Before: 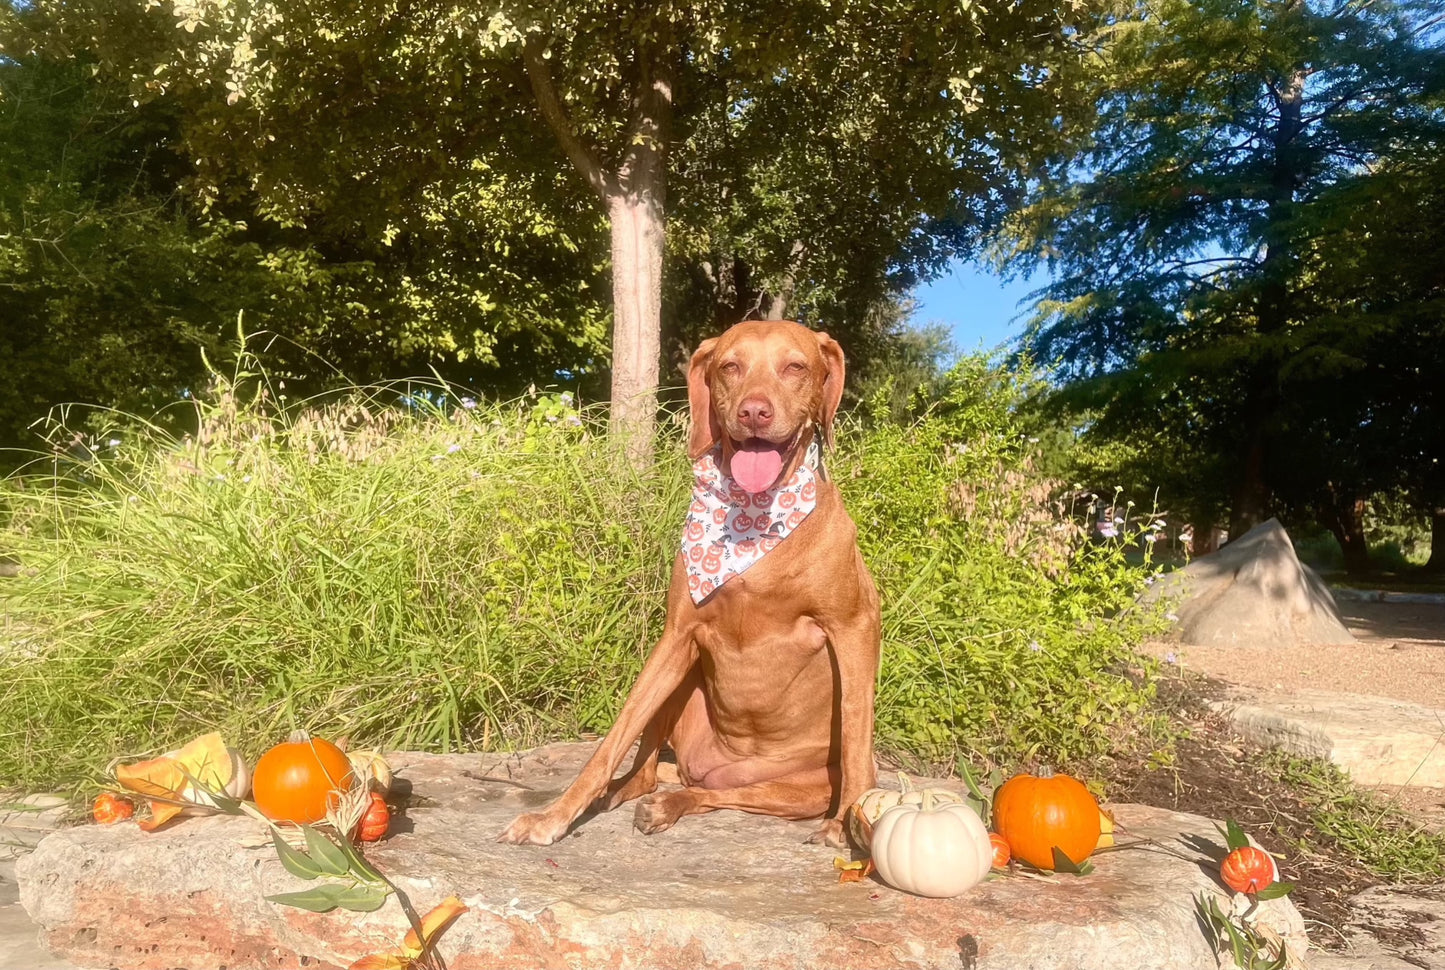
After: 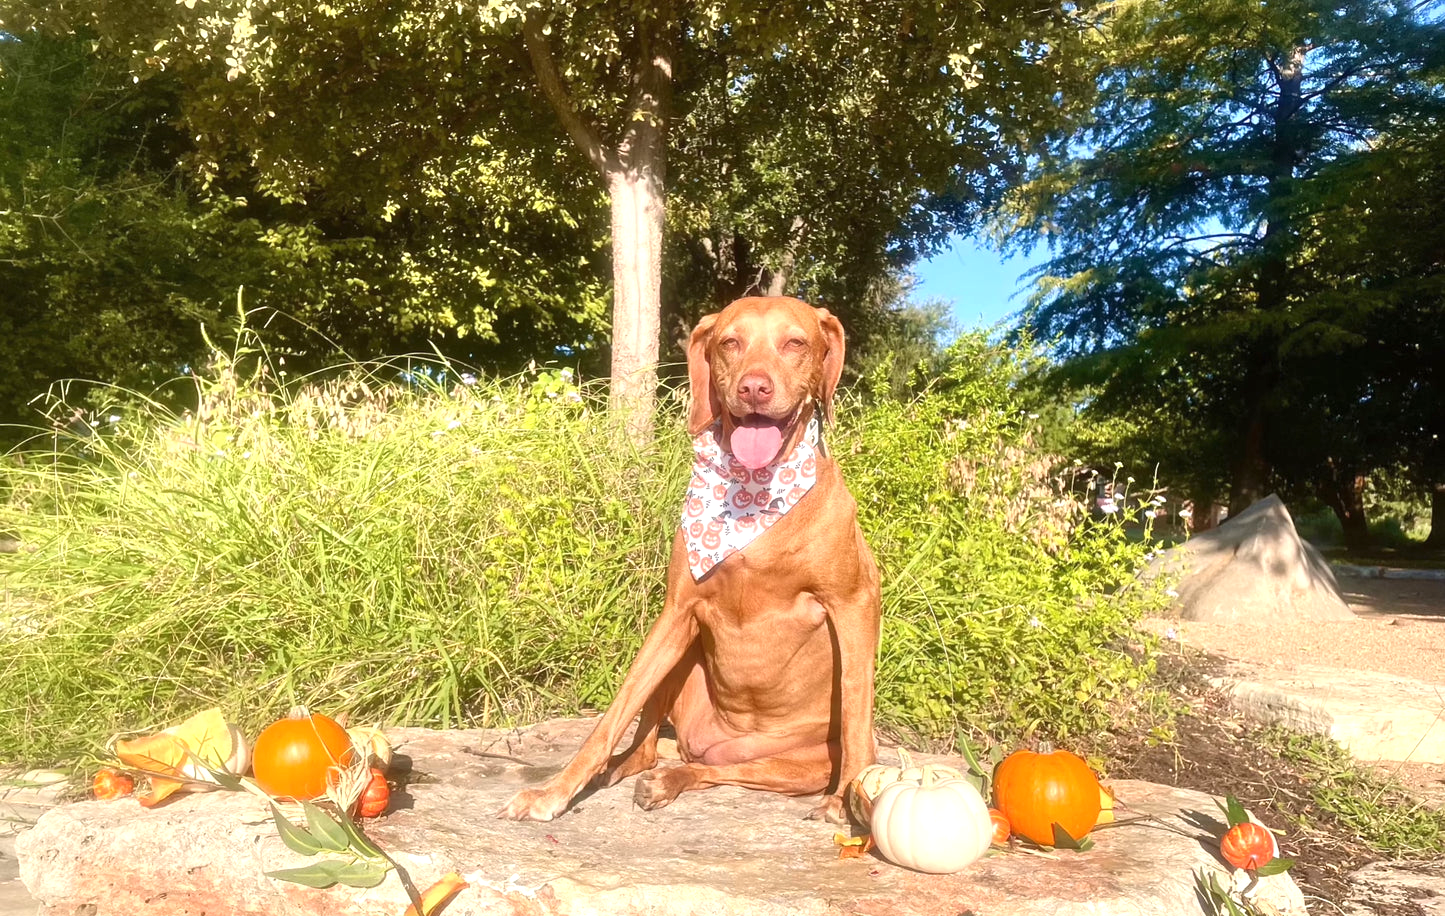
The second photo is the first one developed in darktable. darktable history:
crop and rotate: top 2.479%, bottom 3.018%
exposure: black level correction 0, exposure 0.5 EV, compensate highlight preservation false
